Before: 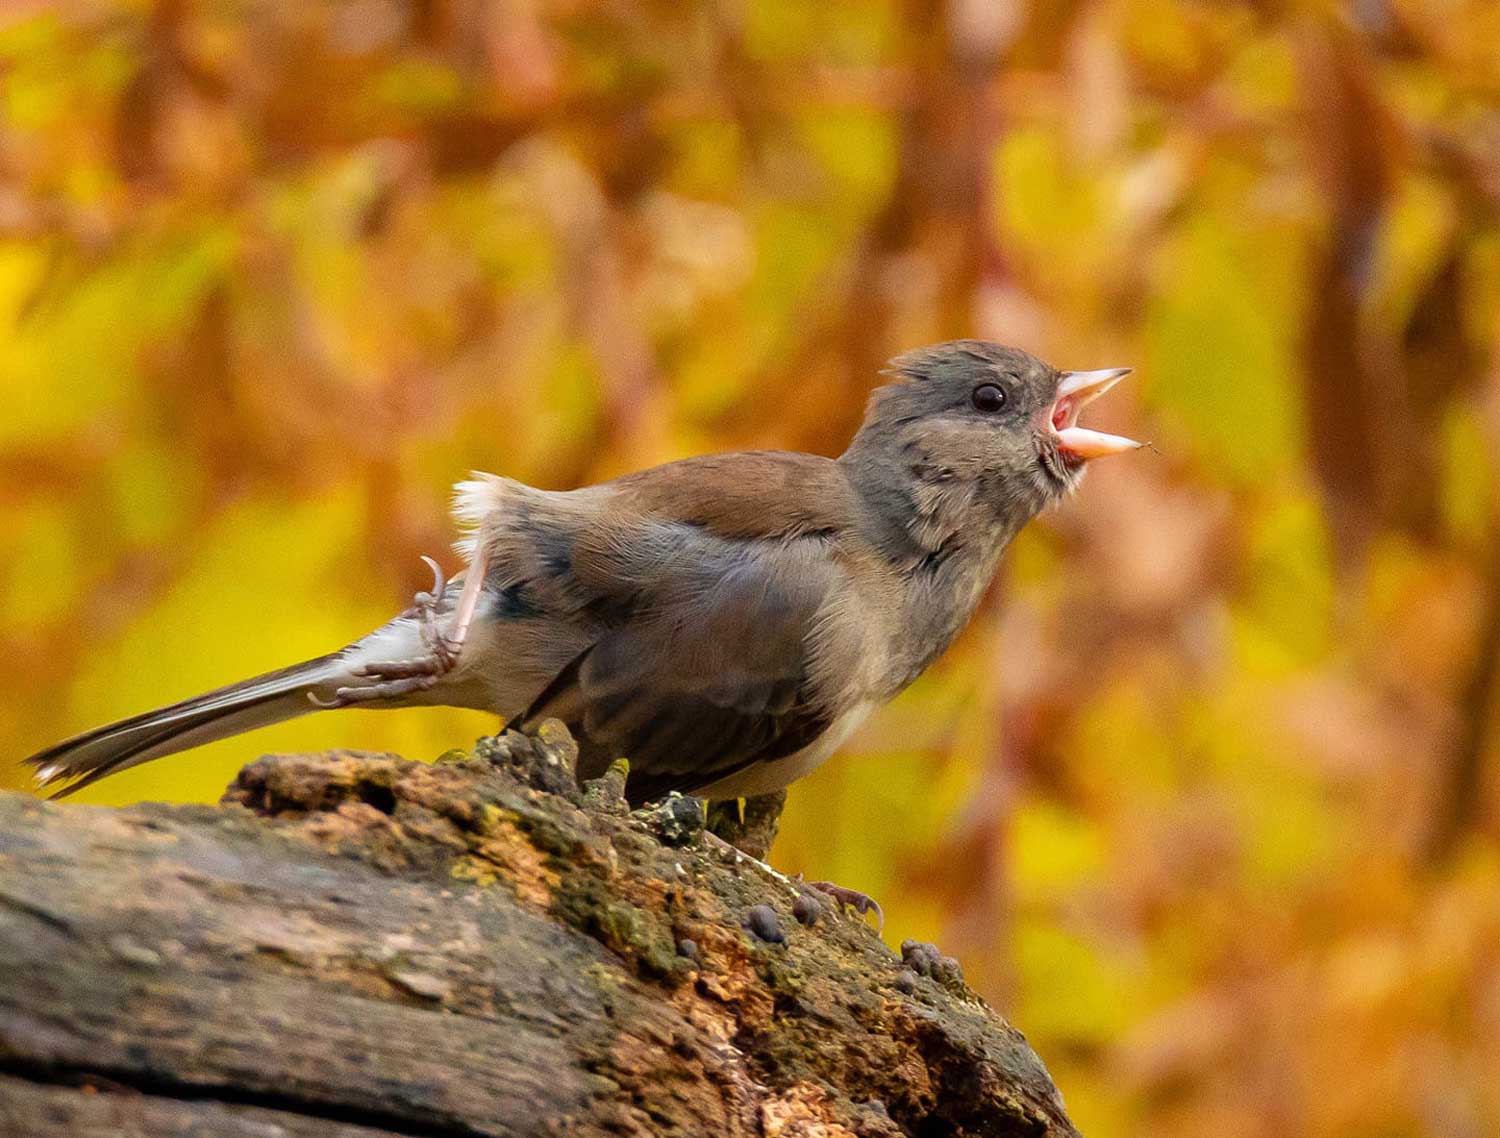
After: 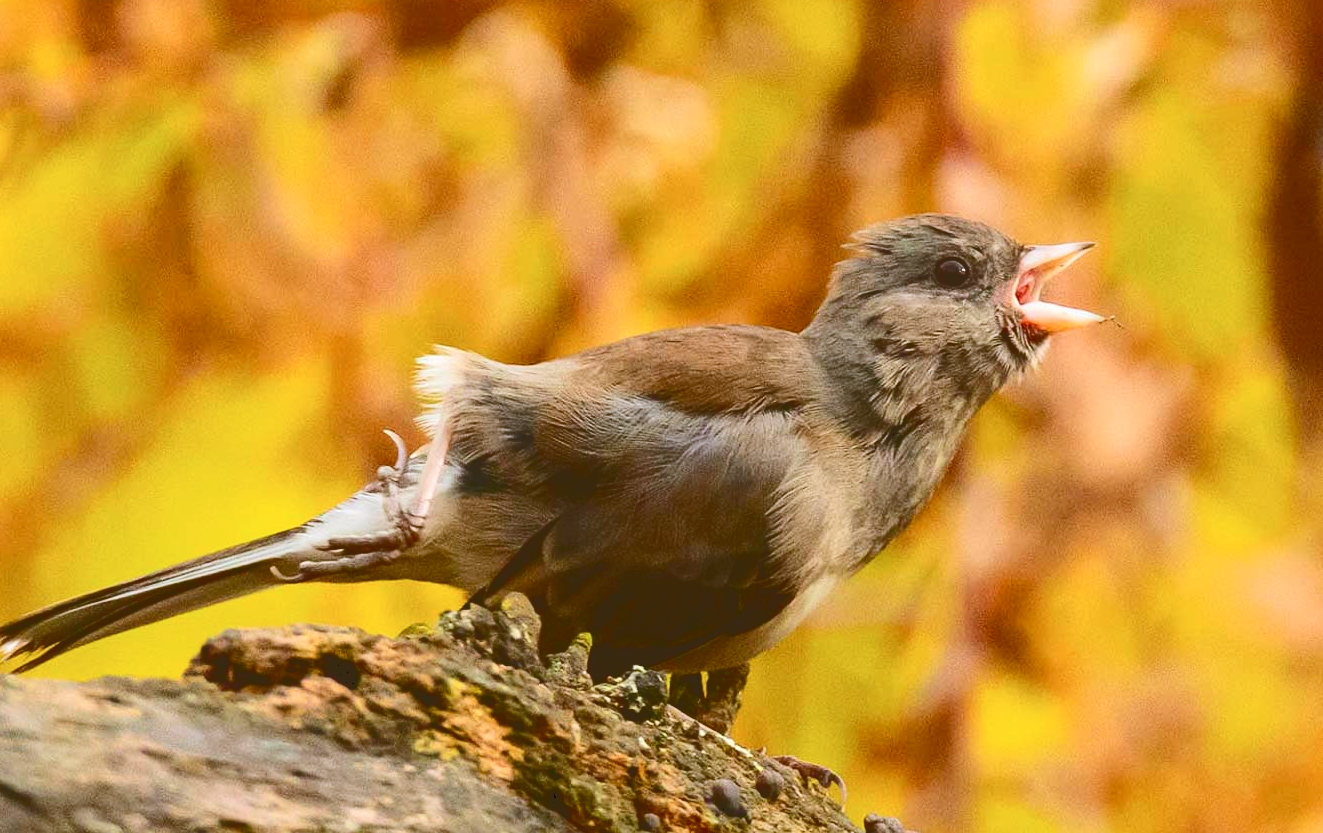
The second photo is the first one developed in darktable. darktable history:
color correction: highlights a* -0.581, highlights b* 0.153, shadows a* 4.62, shadows b* 20.15
crop and rotate: left 2.476%, top 11.139%, right 9.295%, bottom 15.607%
tone curve: curves: ch0 [(0, 0) (0.003, 0.172) (0.011, 0.177) (0.025, 0.177) (0.044, 0.177) (0.069, 0.178) (0.1, 0.181) (0.136, 0.19) (0.177, 0.208) (0.224, 0.226) (0.277, 0.274) (0.335, 0.338) (0.399, 0.43) (0.468, 0.535) (0.543, 0.635) (0.623, 0.726) (0.709, 0.815) (0.801, 0.882) (0.898, 0.936) (1, 1)], color space Lab, independent channels, preserve colors none
